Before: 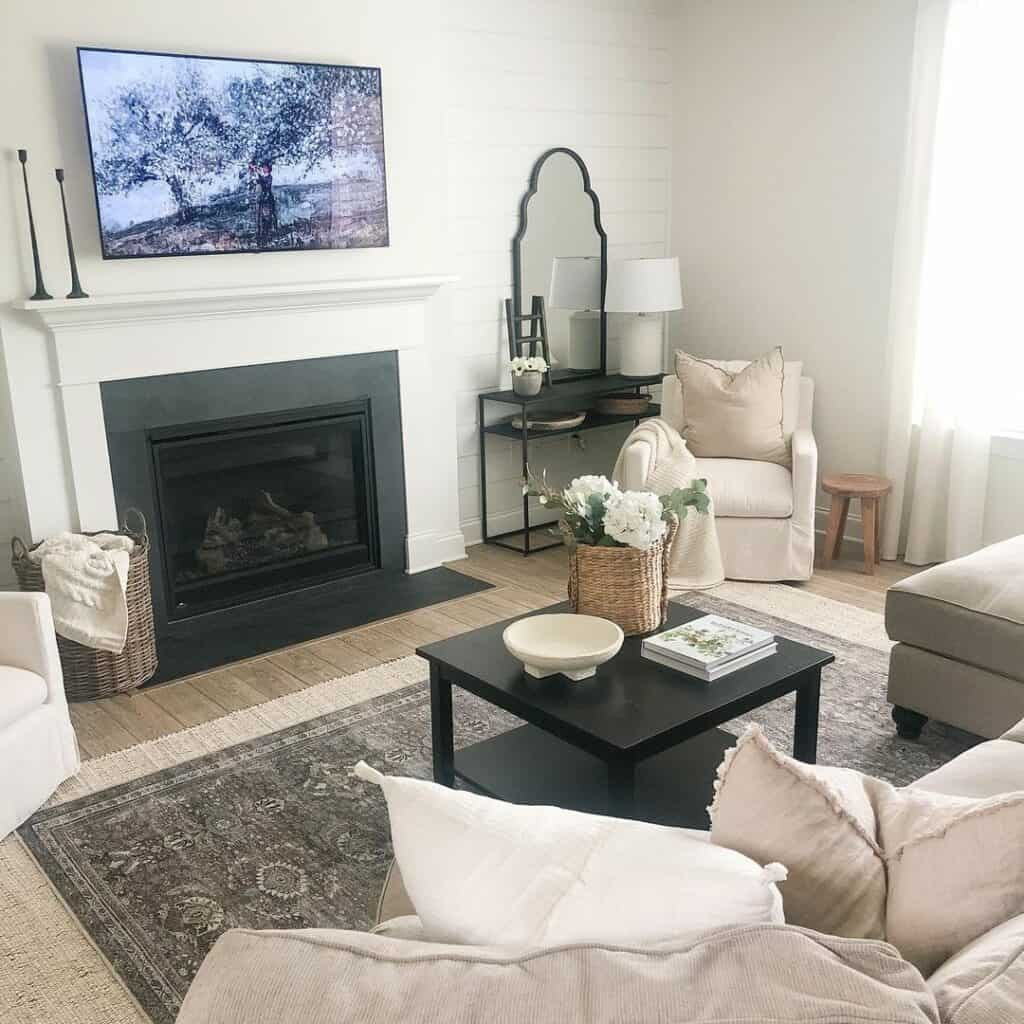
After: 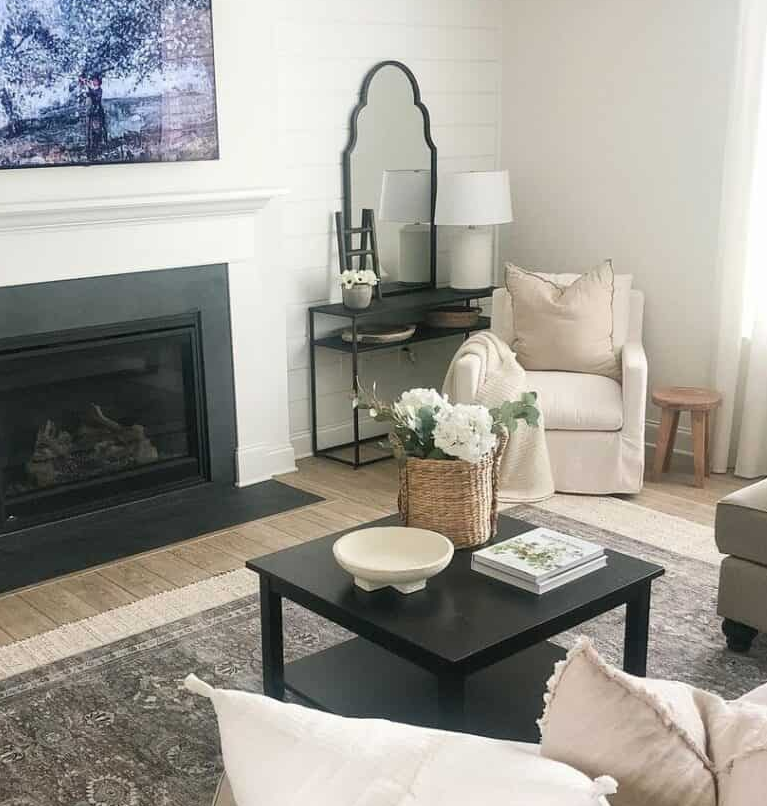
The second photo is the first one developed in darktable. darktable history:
exposure: compensate highlight preservation false
crop: left 16.667%, top 8.539%, right 8.372%, bottom 12.68%
